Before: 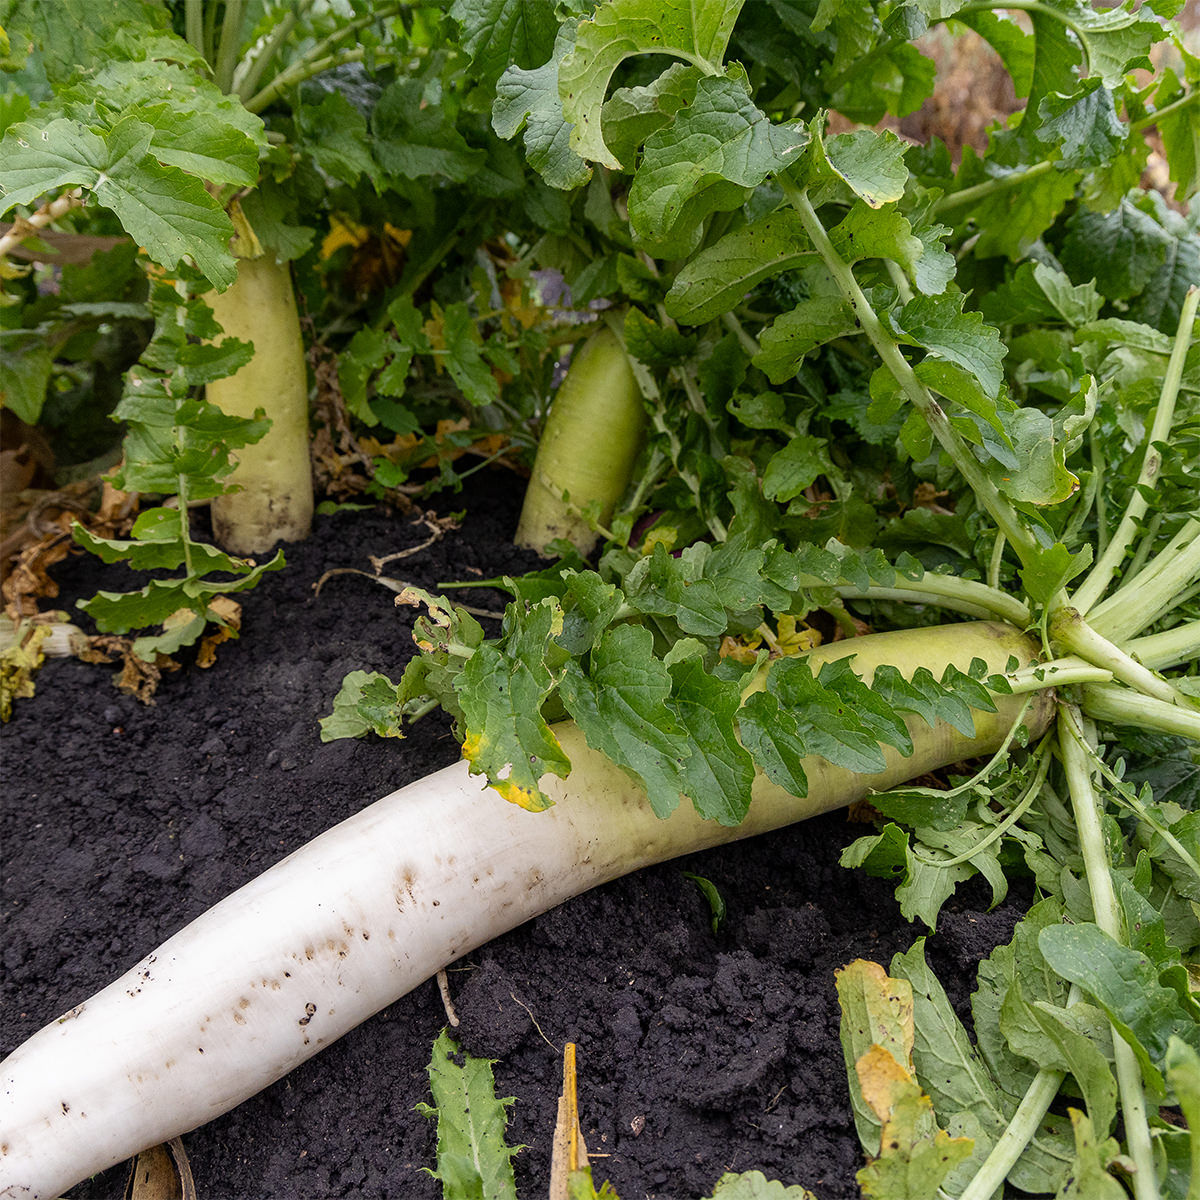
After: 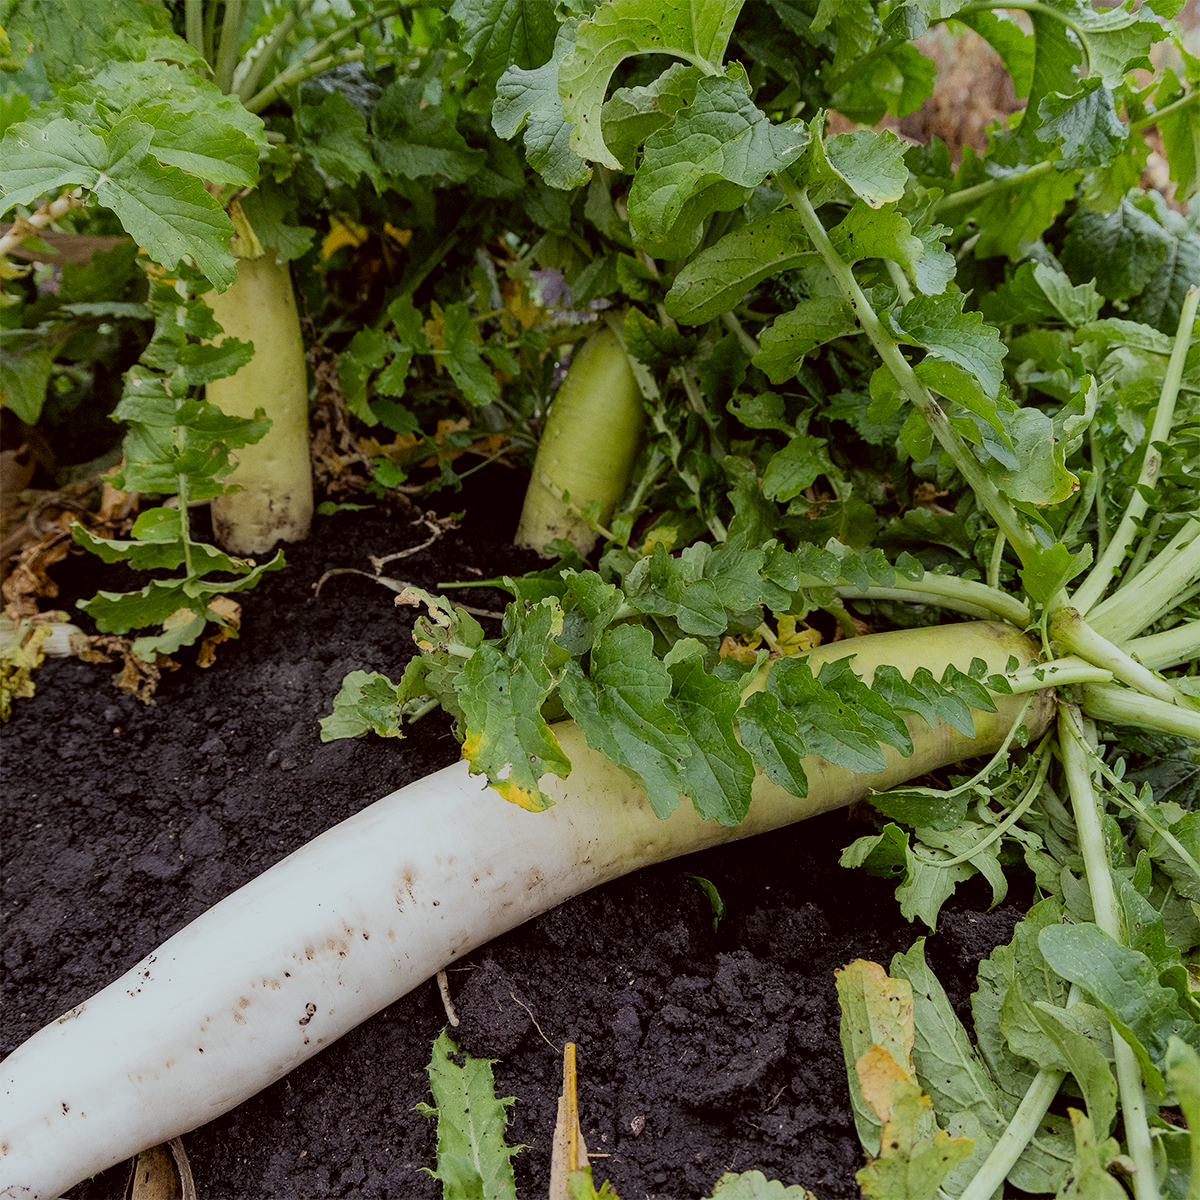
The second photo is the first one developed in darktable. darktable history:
filmic rgb: black relative exposure -7.65 EV, white relative exposure 4.56 EV, hardness 3.61
color correction: highlights a* -5.12, highlights b* -3.64, shadows a* 3.92, shadows b* 4.49
